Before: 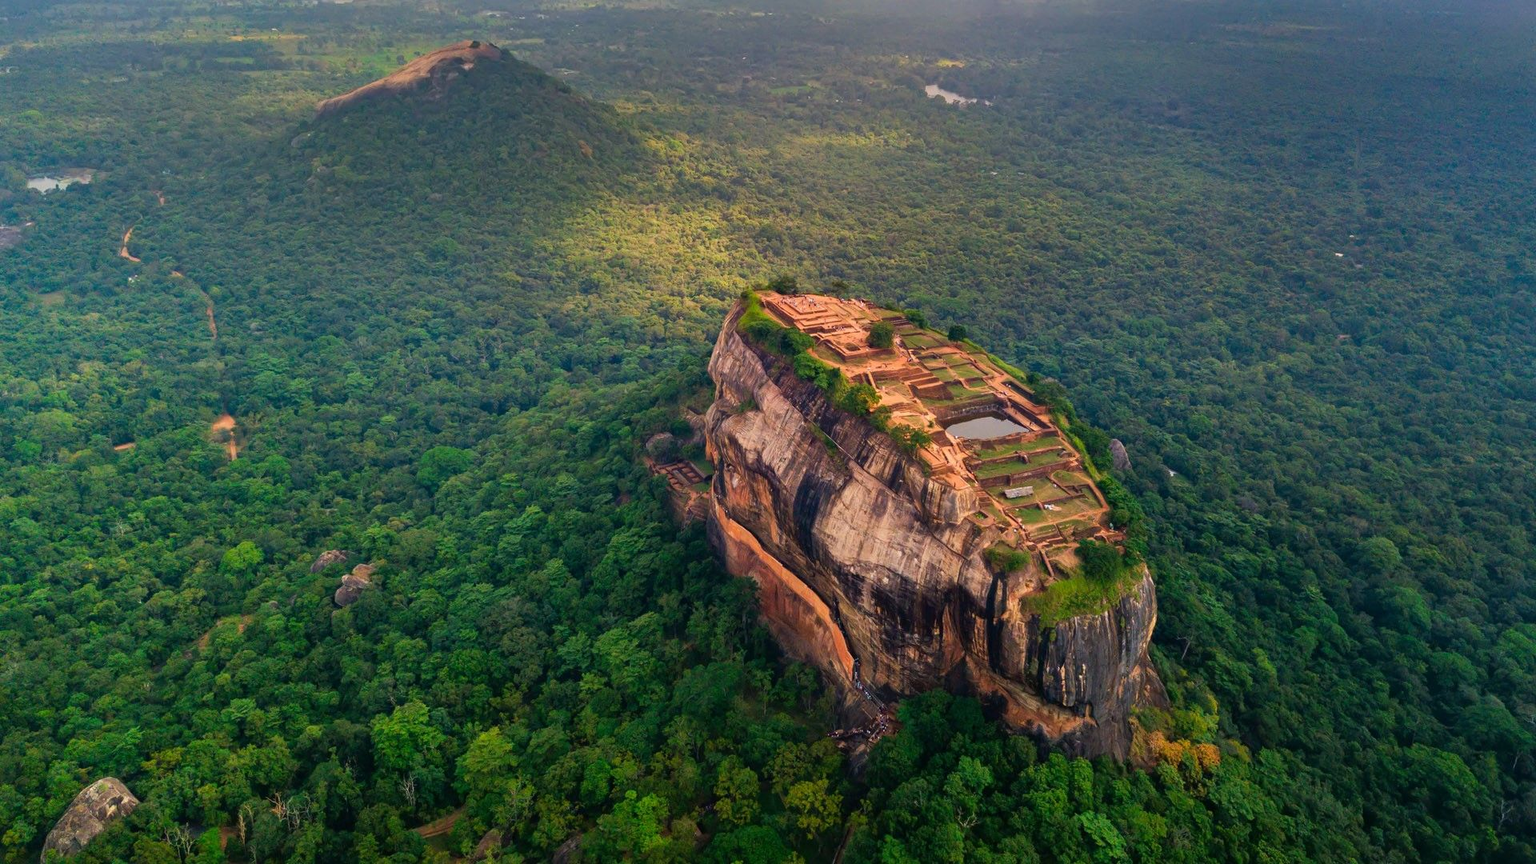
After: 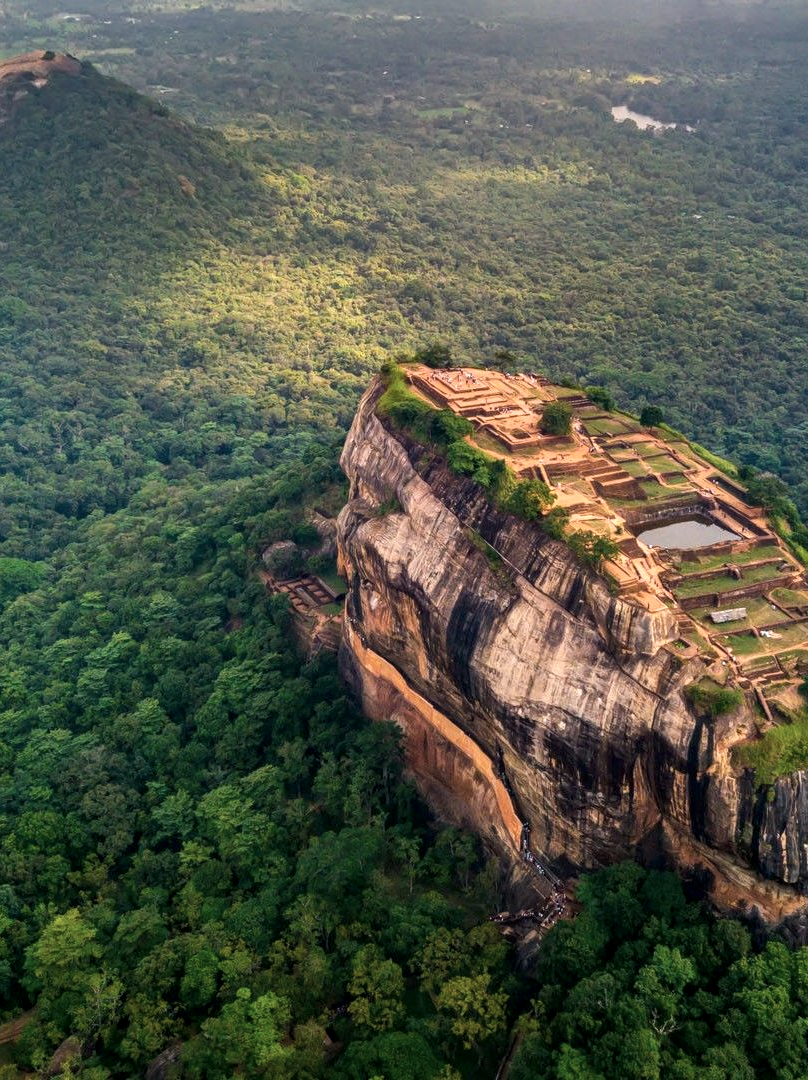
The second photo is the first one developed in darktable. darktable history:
color balance rgb: perceptual saturation grading › global saturation 19.88%, global vibrance 20%
contrast brightness saturation: contrast 0.097, saturation -0.374
crop: left 28.409%, right 29.456%
tone equalizer: -8 EV -0.453 EV, -7 EV -0.428 EV, -6 EV -0.308 EV, -5 EV -0.194 EV, -3 EV 0.189 EV, -2 EV 0.314 EV, -1 EV 0.387 EV, +0 EV 0.399 EV, smoothing diameter 24.81%, edges refinement/feathering 10.64, preserve details guided filter
local contrast: on, module defaults
